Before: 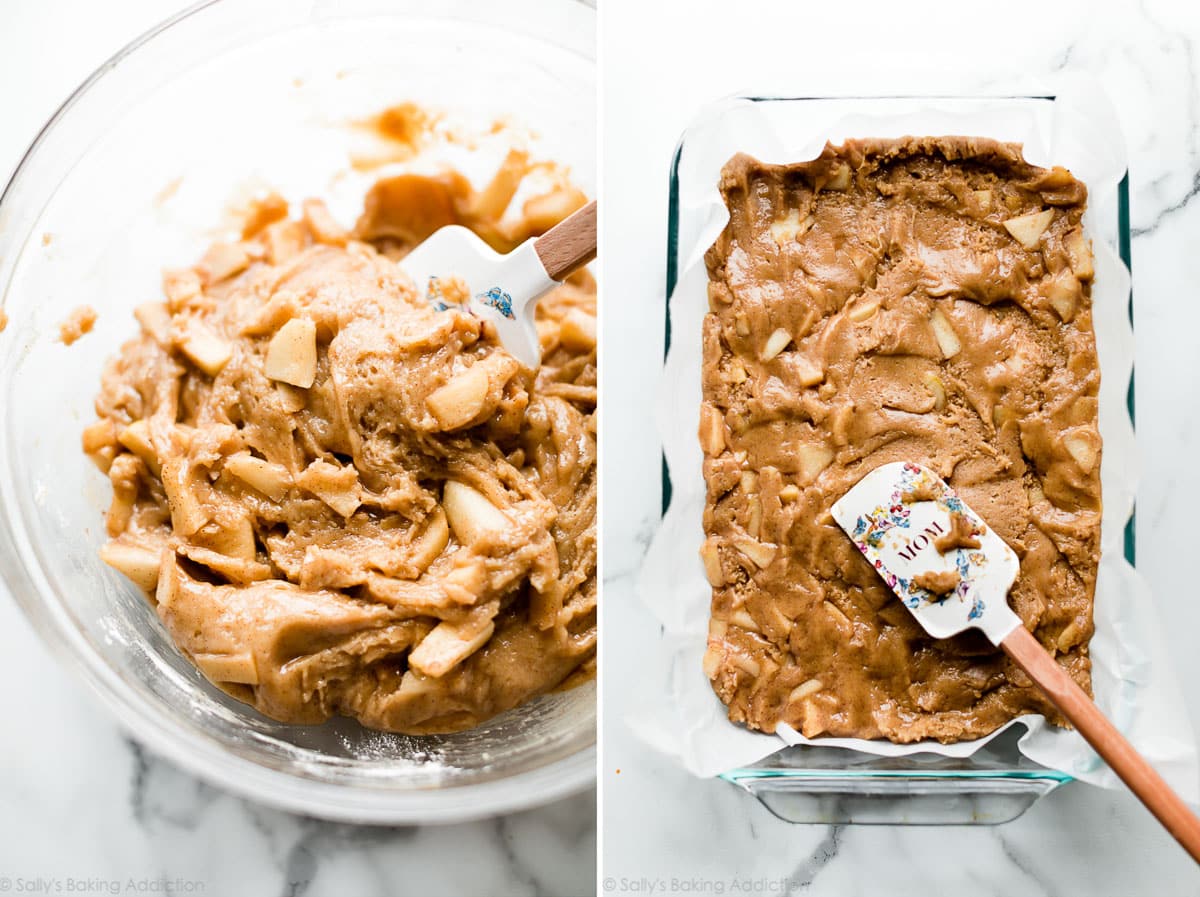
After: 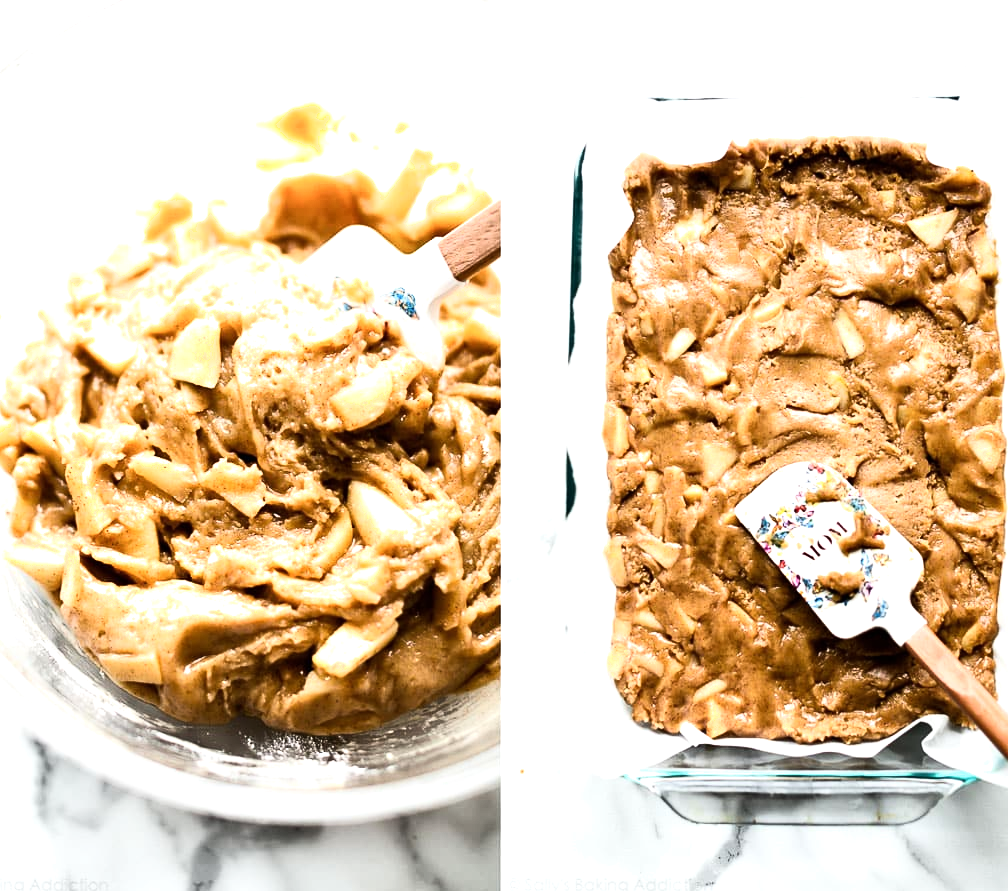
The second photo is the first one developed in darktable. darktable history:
shadows and highlights: shadows 0, highlights 40
color balance: on, module defaults
crop: left 8.026%, right 7.374%
tone equalizer: -8 EV -0.75 EV, -7 EV -0.7 EV, -6 EV -0.6 EV, -5 EV -0.4 EV, -3 EV 0.4 EV, -2 EV 0.6 EV, -1 EV 0.7 EV, +0 EV 0.75 EV, edges refinement/feathering 500, mask exposure compensation -1.57 EV, preserve details no
